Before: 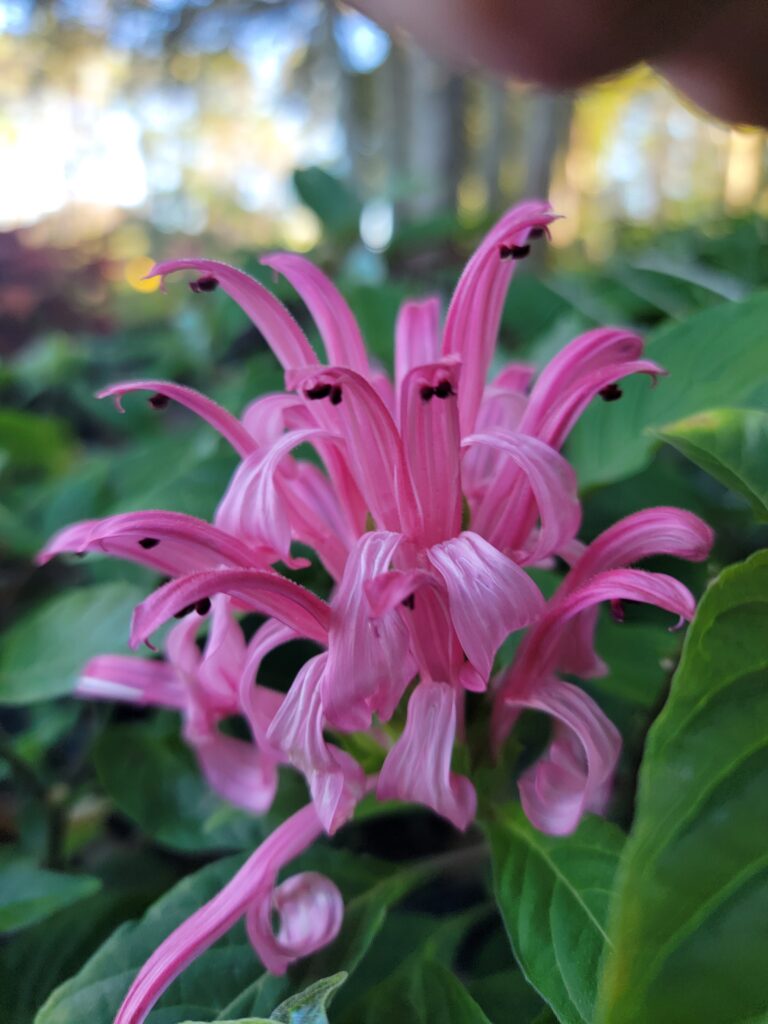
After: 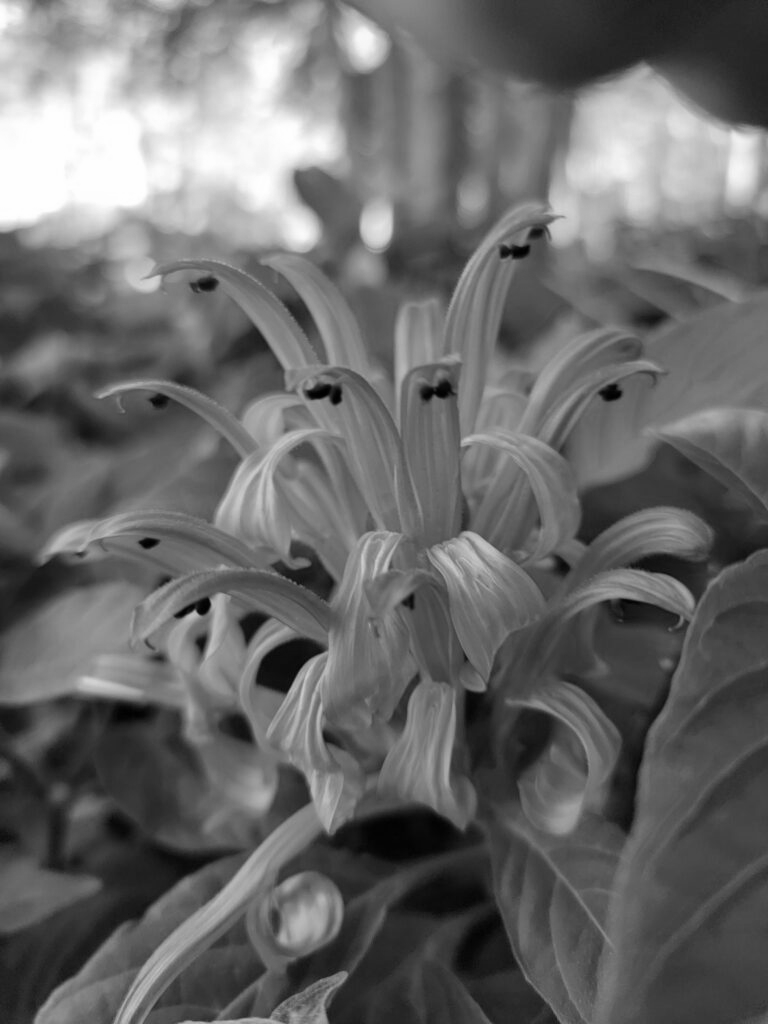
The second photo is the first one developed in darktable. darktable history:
monochrome: on, module defaults
color correction: highlights a* 21.16, highlights b* 19.61
